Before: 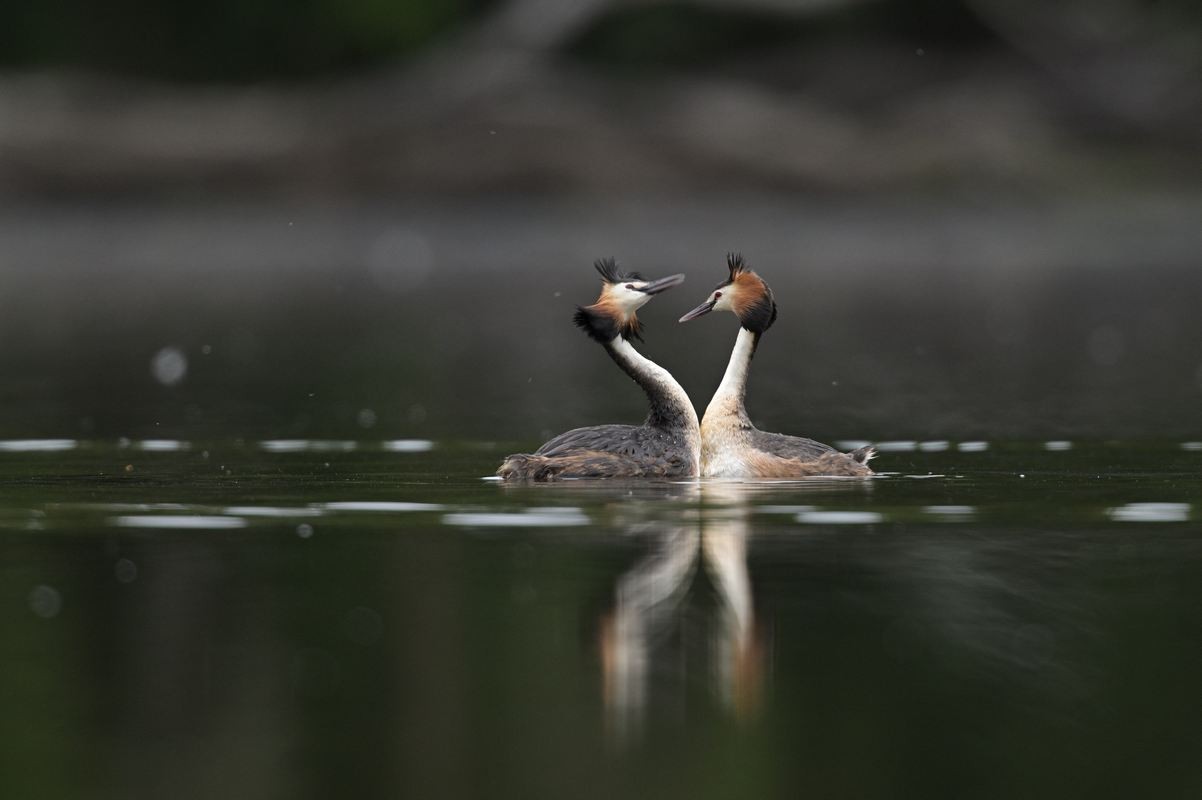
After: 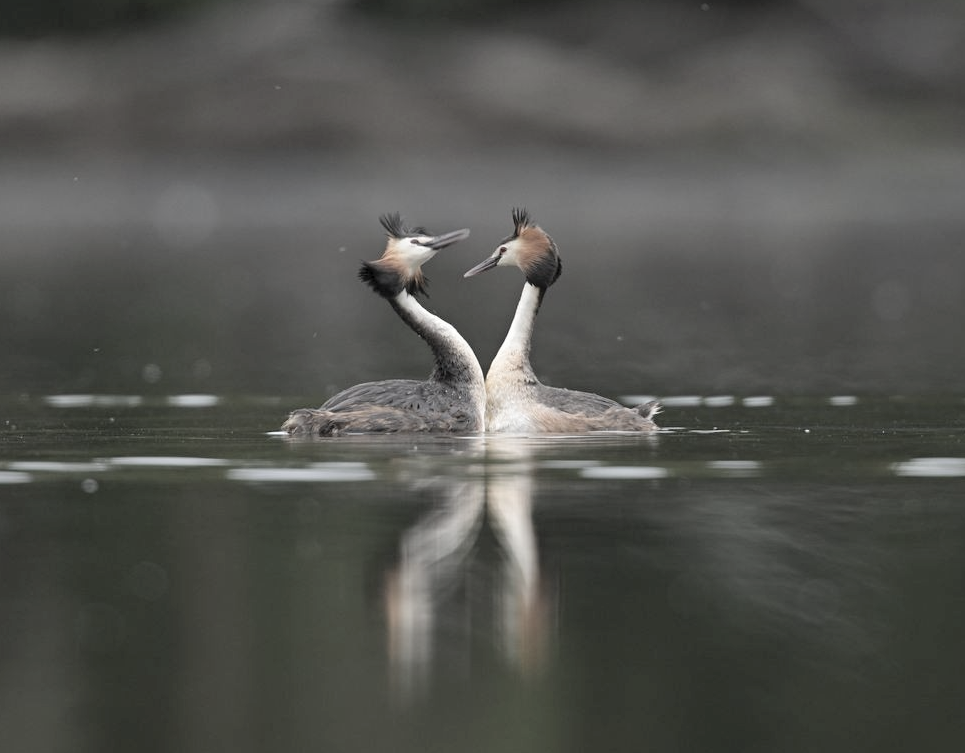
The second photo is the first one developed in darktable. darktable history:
crop and rotate: left 17.921%, top 5.786%, right 1.72%
contrast brightness saturation: brightness 0.183, saturation -0.483
